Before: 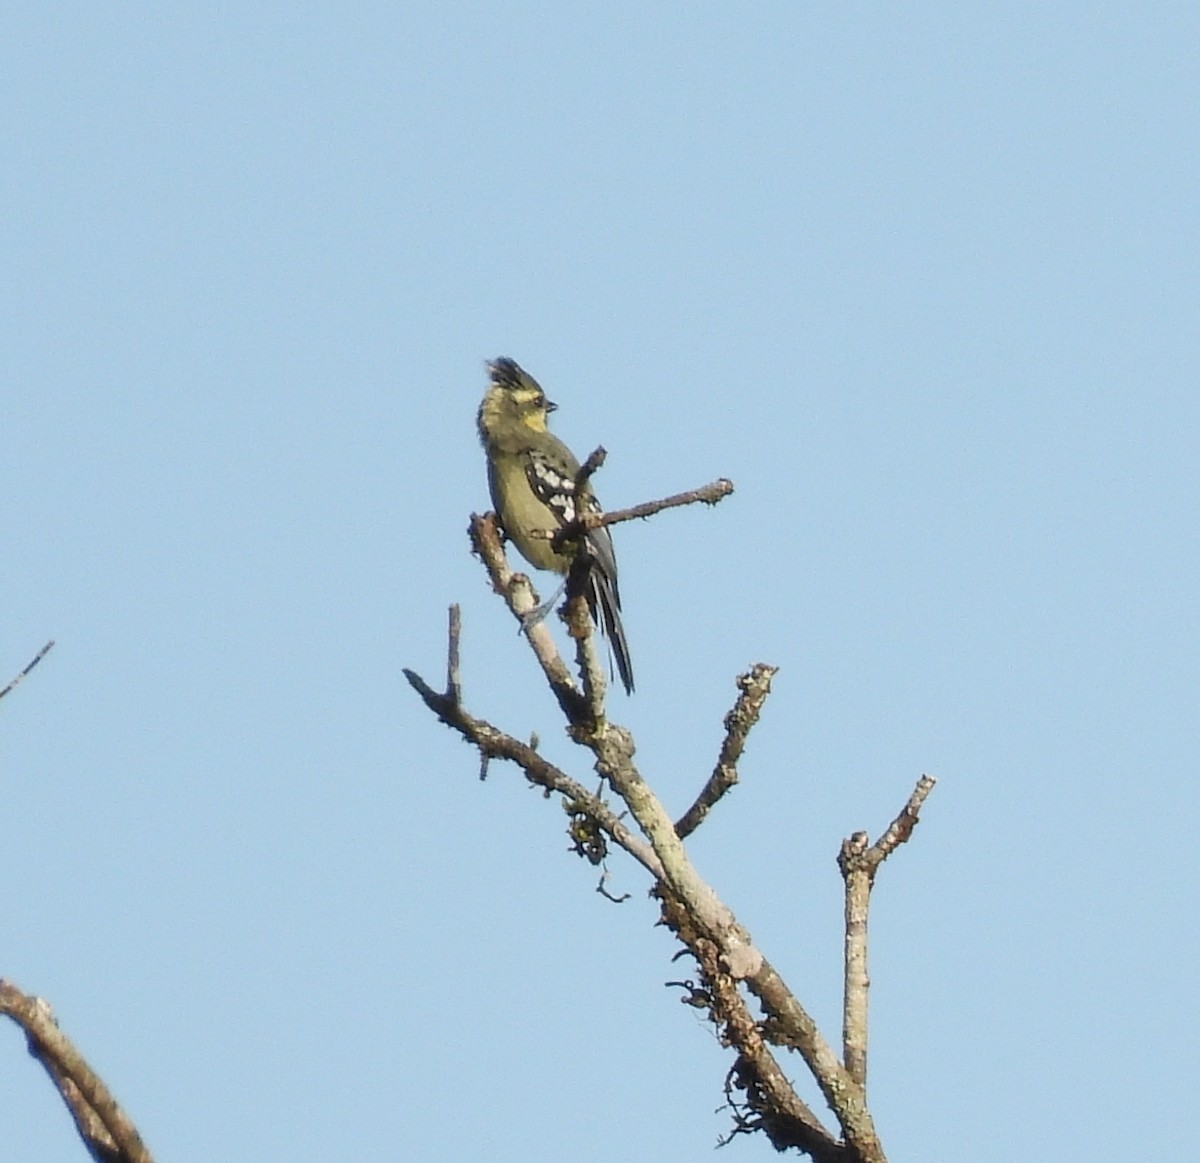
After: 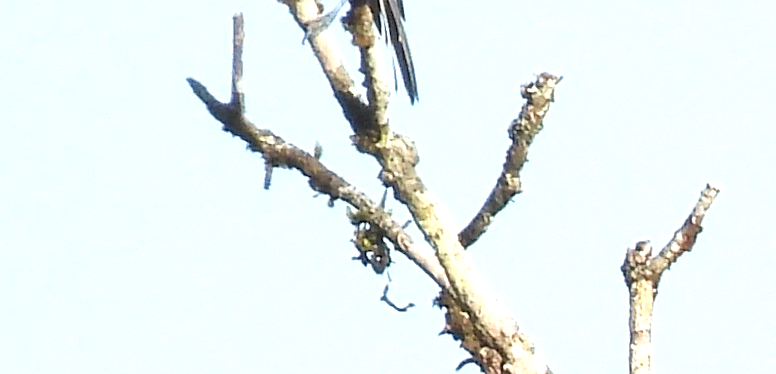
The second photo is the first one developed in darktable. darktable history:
exposure: black level correction 0, exposure 1.105 EV, compensate exposure bias true, compensate highlight preservation false
crop: left 18.082%, top 50.883%, right 17.239%, bottom 16.934%
